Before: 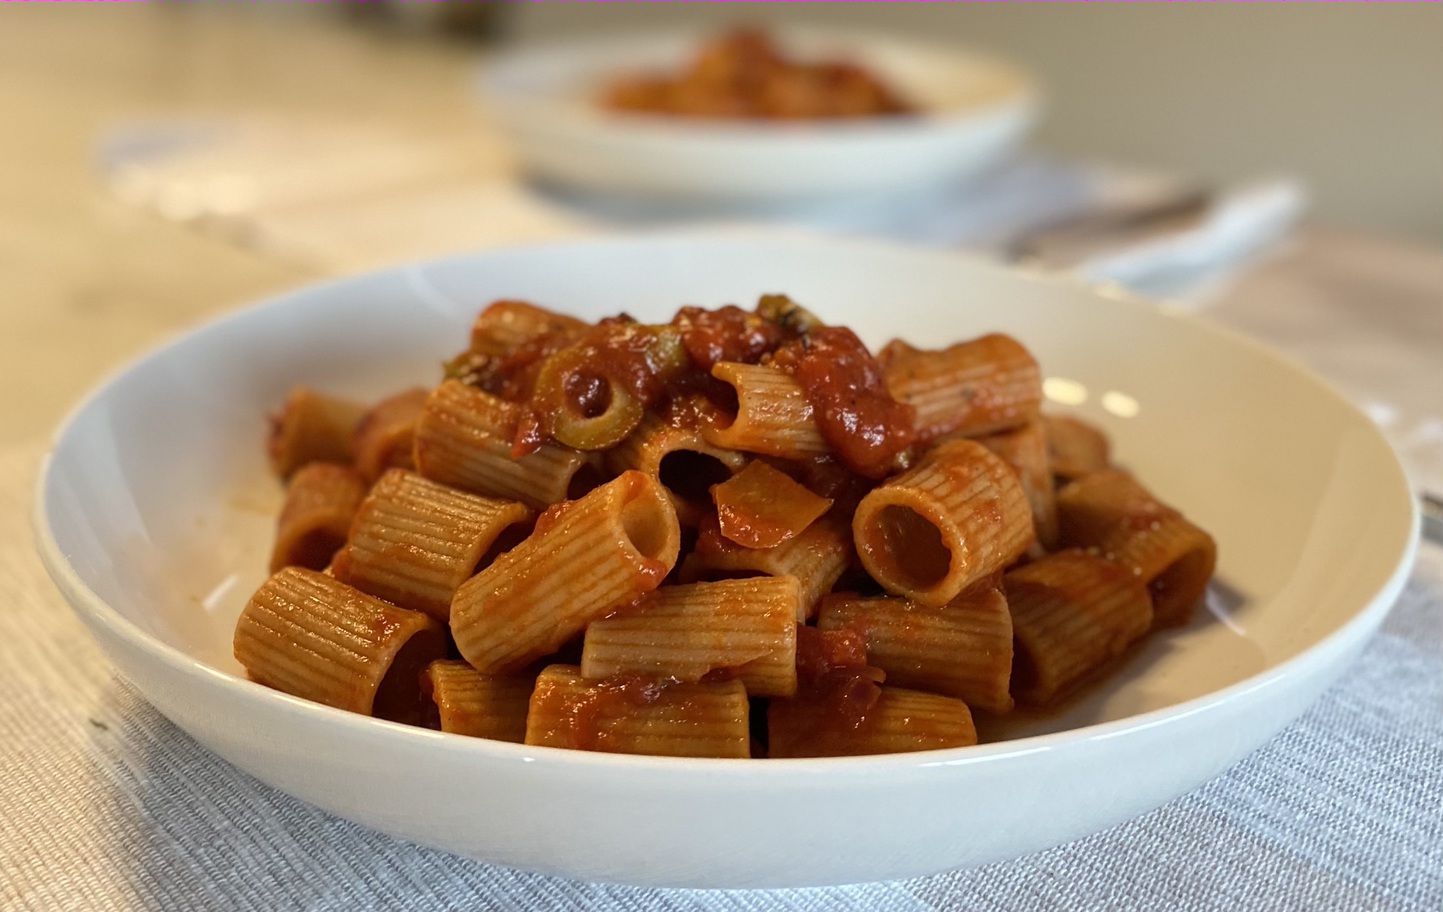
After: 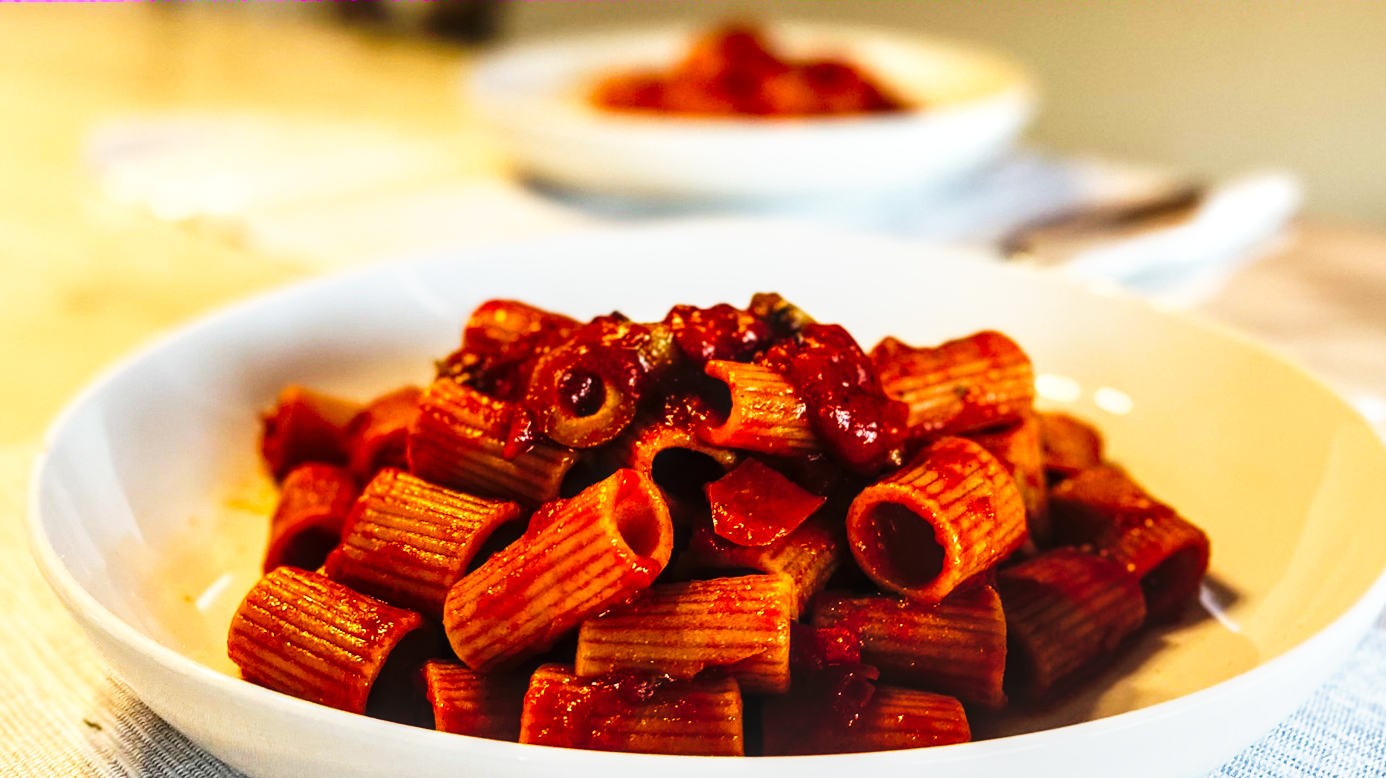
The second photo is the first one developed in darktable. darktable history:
tone curve: curves: ch0 [(0, 0) (0.003, 0.003) (0.011, 0.006) (0.025, 0.012) (0.044, 0.02) (0.069, 0.023) (0.1, 0.029) (0.136, 0.037) (0.177, 0.058) (0.224, 0.084) (0.277, 0.137) (0.335, 0.209) (0.399, 0.336) (0.468, 0.478) (0.543, 0.63) (0.623, 0.789) (0.709, 0.903) (0.801, 0.967) (0.898, 0.987) (1, 1)], preserve colors none
local contrast: on, module defaults
crop and rotate: angle 0.2°, left 0.275%, right 3.127%, bottom 14.18%
